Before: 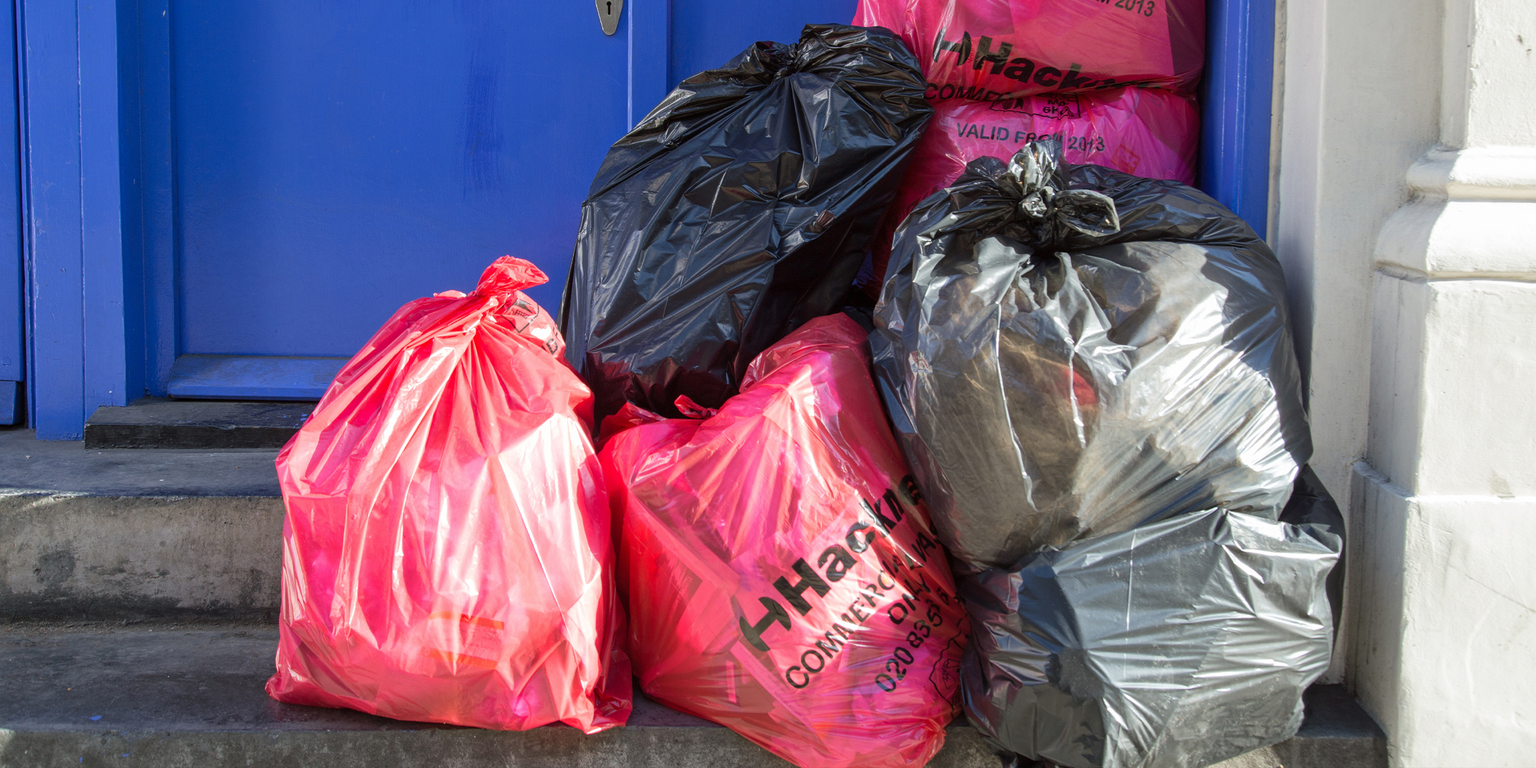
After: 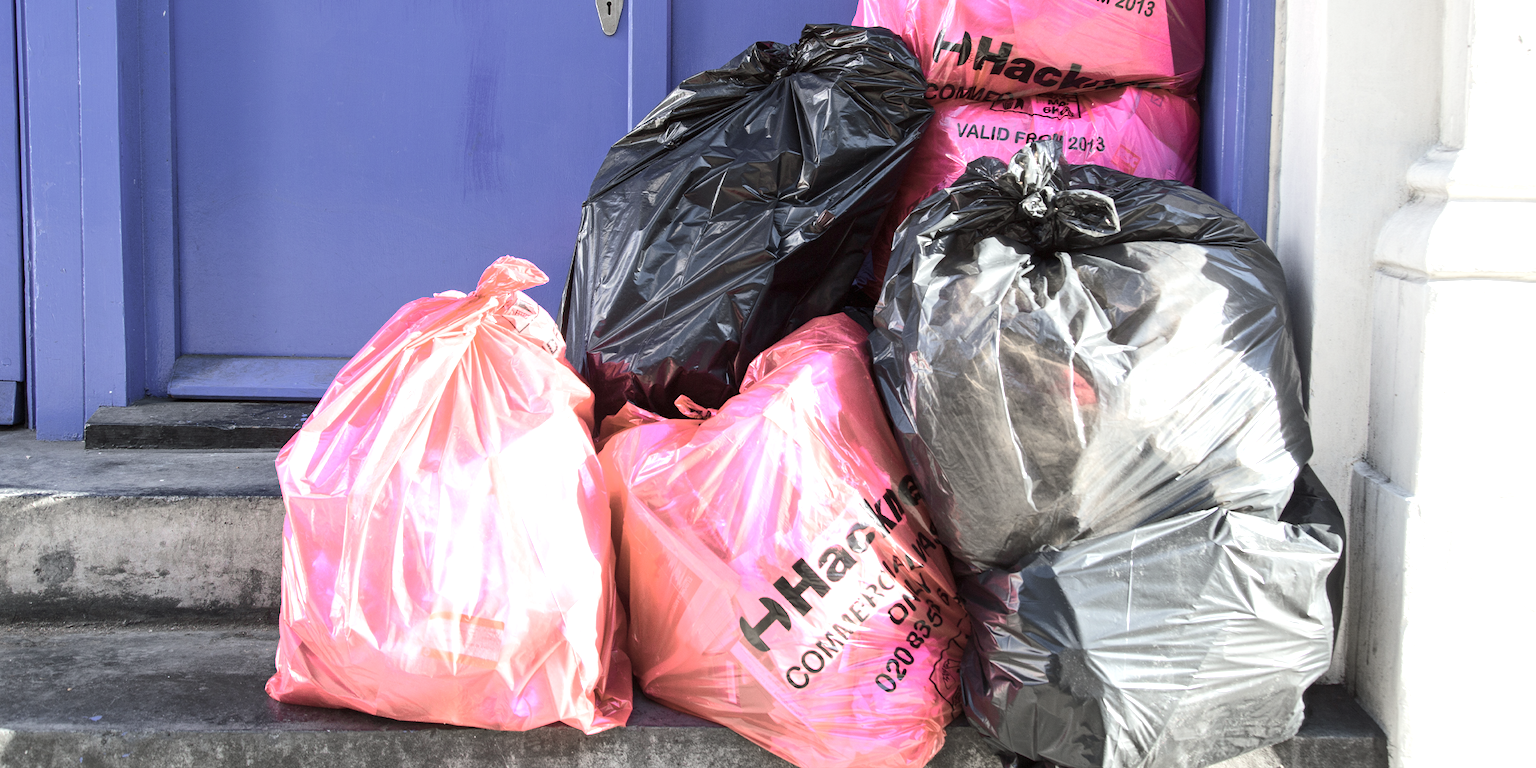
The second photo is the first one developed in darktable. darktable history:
exposure: exposure 0.562 EV, compensate highlight preservation false
color zones: curves: ch0 [(0, 0.6) (0.129, 0.508) (0.193, 0.483) (0.429, 0.5) (0.571, 0.5) (0.714, 0.5) (0.857, 0.5) (1, 0.6)]; ch1 [(0, 0.481) (0.112, 0.245) (0.213, 0.223) (0.429, 0.233) (0.571, 0.231) (0.683, 0.242) (0.857, 0.296) (1, 0.481)]
tone equalizer: -8 EV 0.004 EV, -7 EV -0.035 EV, -6 EV 0.031 EV, -5 EV 0.04 EV, -4 EV 0.292 EV, -3 EV 0.669 EV, -2 EV 0.556 EV, -1 EV 0.206 EV, +0 EV 0.021 EV, edges refinement/feathering 500, mask exposure compensation -1.57 EV, preserve details no
